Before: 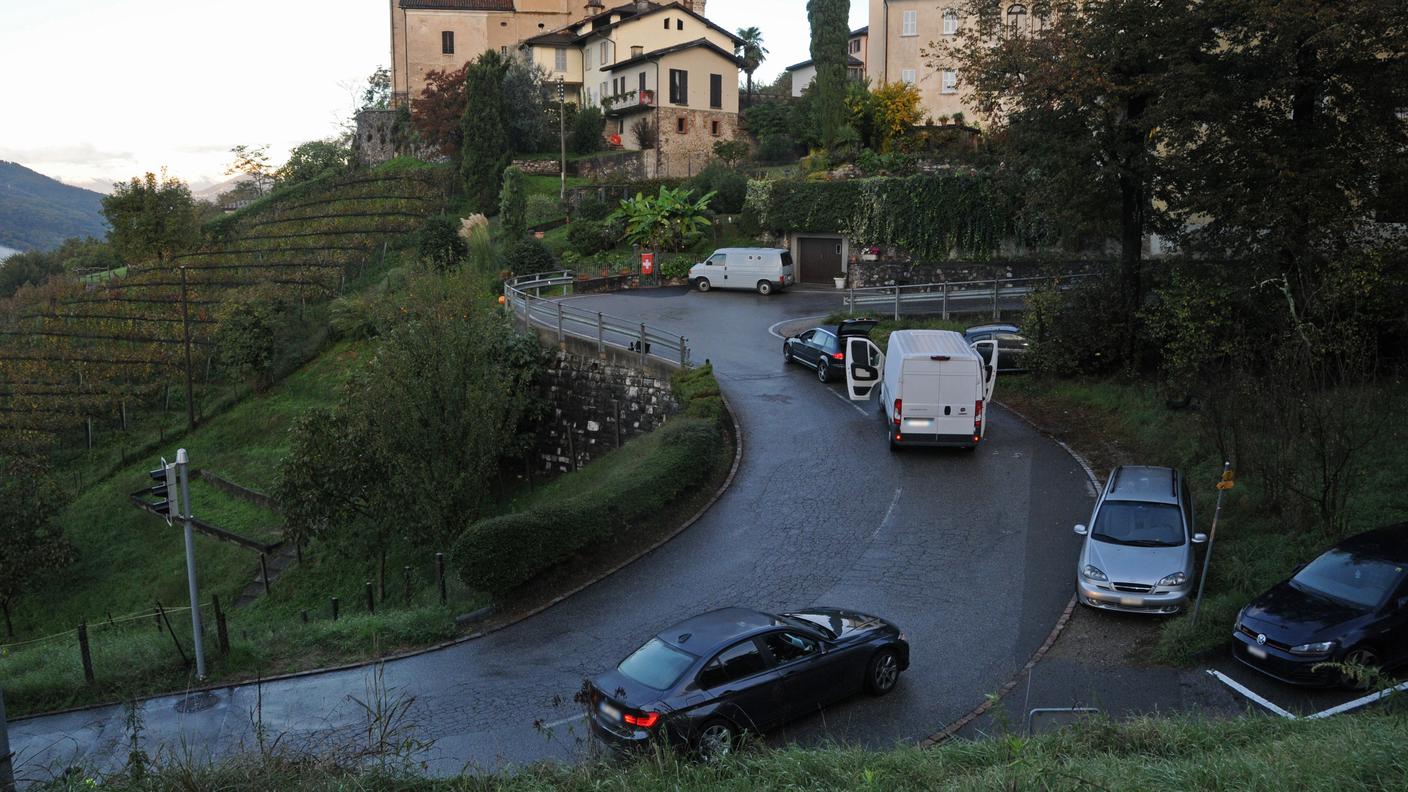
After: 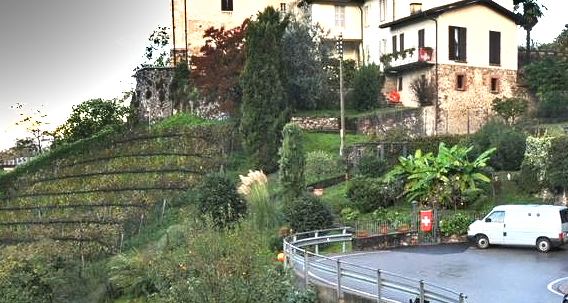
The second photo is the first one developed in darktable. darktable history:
crop: left 15.74%, top 5.458%, right 43.875%, bottom 56.254%
exposure: black level correction 0.001, exposure 1.738 EV, compensate highlight preservation false
shadows and highlights: soften with gaussian
contrast equalizer: y [[0.5 ×4, 0.524, 0.59], [0.5 ×6], [0.5 ×6], [0, 0, 0, 0.01, 0.045, 0.012], [0, 0, 0, 0.044, 0.195, 0.131]]
